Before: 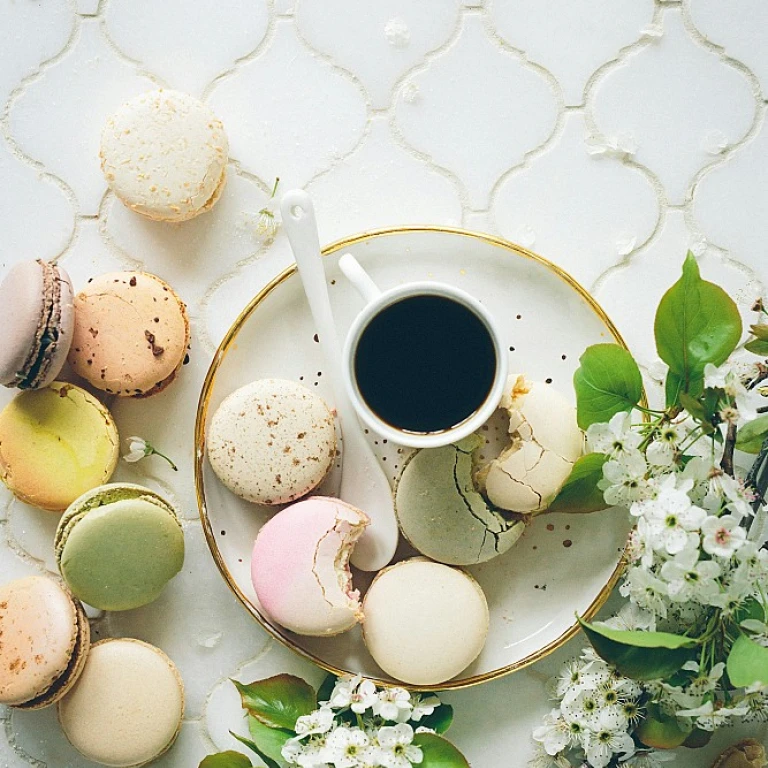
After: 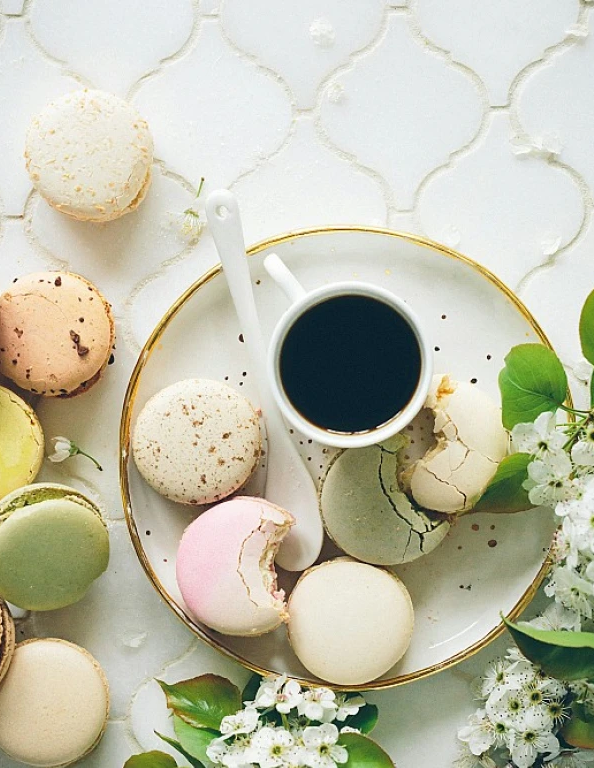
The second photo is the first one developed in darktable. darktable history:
crop: left 9.88%, right 12.664%
white balance: emerald 1
